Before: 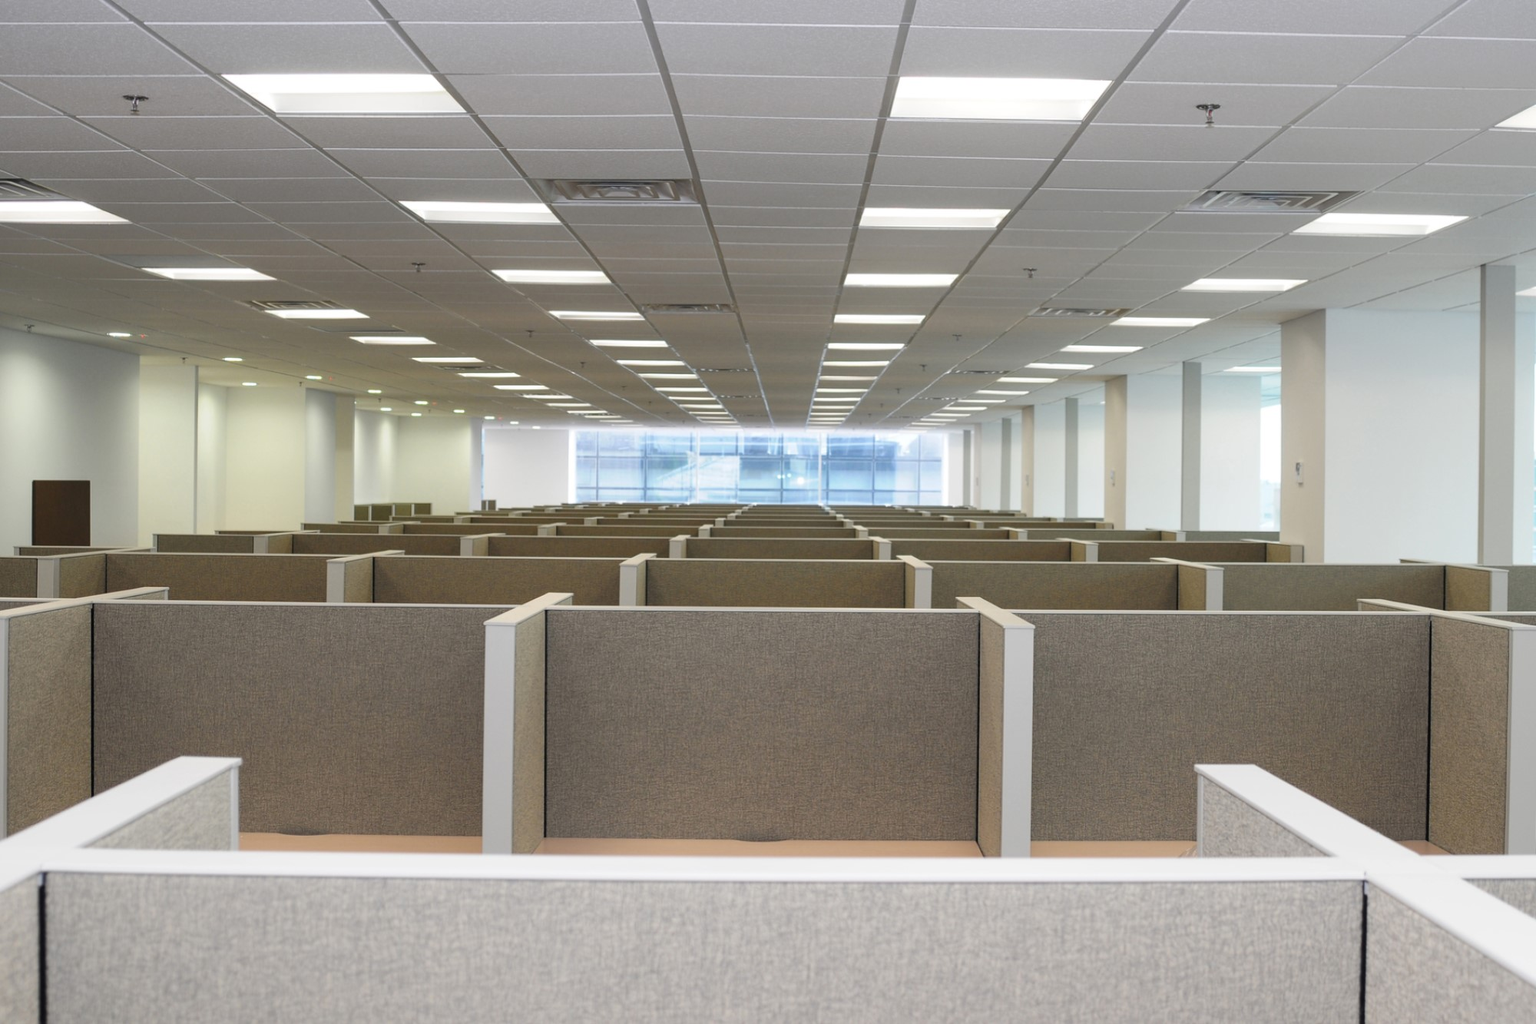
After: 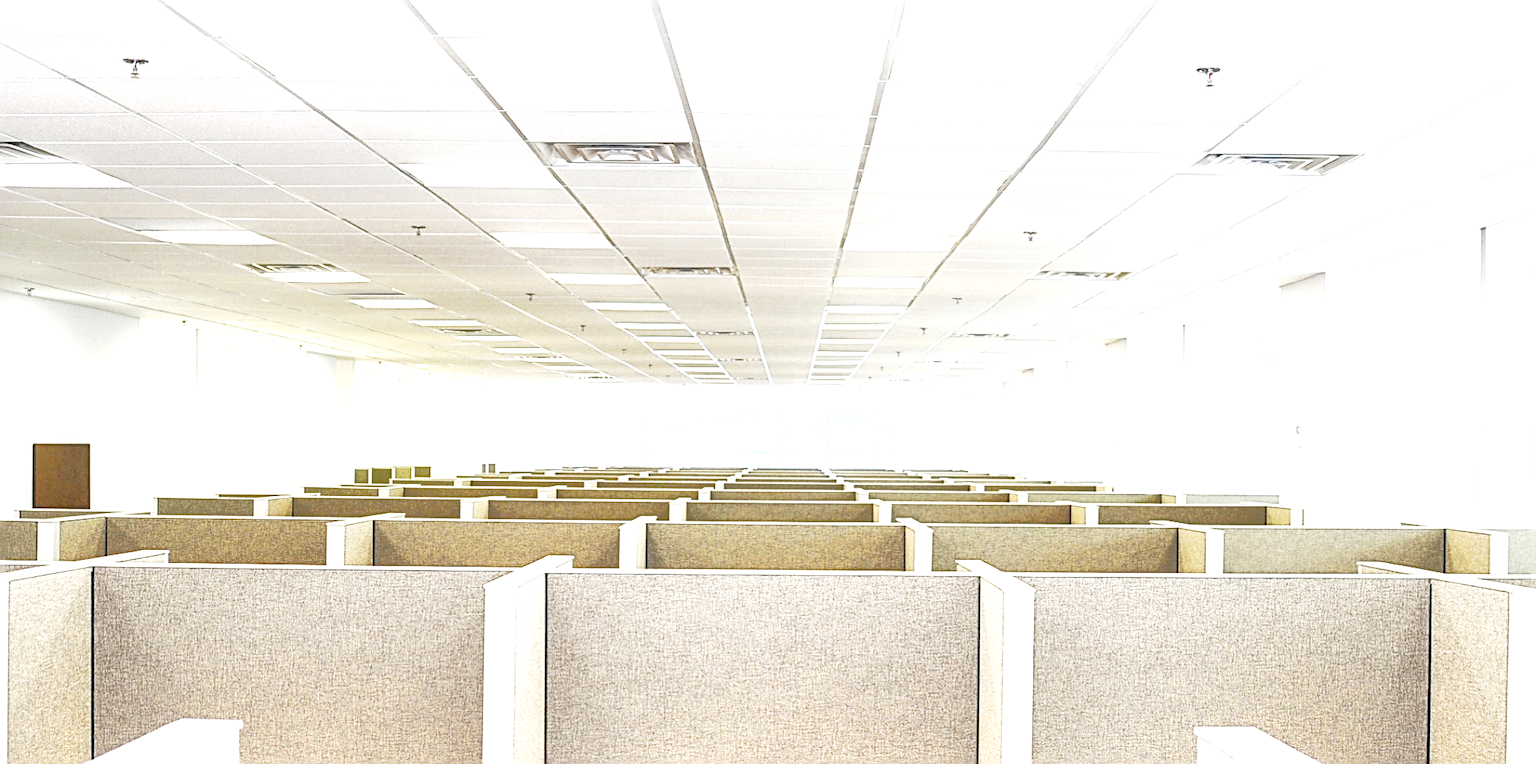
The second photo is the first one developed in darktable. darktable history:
base curve: curves: ch0 [(0, 0) (0.028, 0.03) (0.121, 0.232) (0.46, 0.748) (0.859, 0.968) (1, 1)], preserve colors none
color correction: highlights b* 0.027, saturation 0.854
crop: top 3.672%, bottom 21.628%
exposure: black level correction 0.006, exposure 2.064 EV, compensate exposure bias true, compensate highlight preservation false
sharpen: radius 2.579, amount 0.683
local contrast: on, module defaults
shadows and highlights: on, module defaults
